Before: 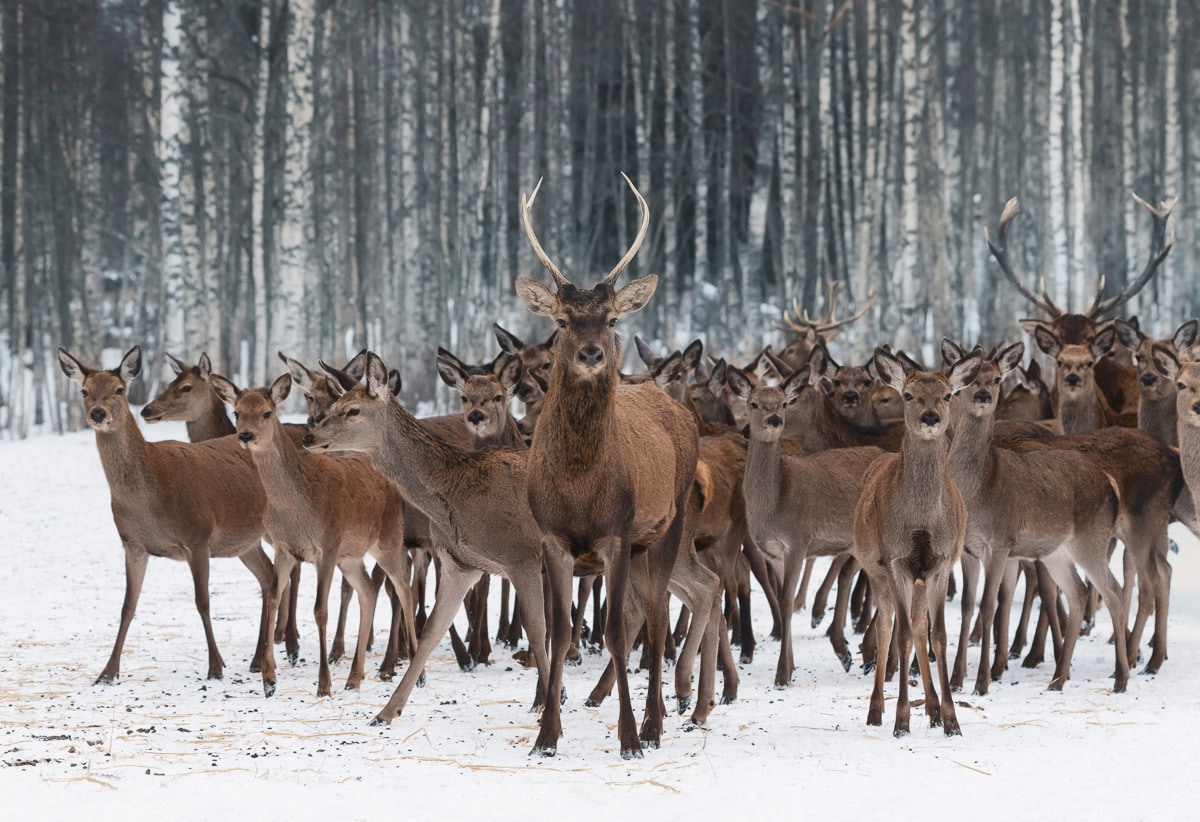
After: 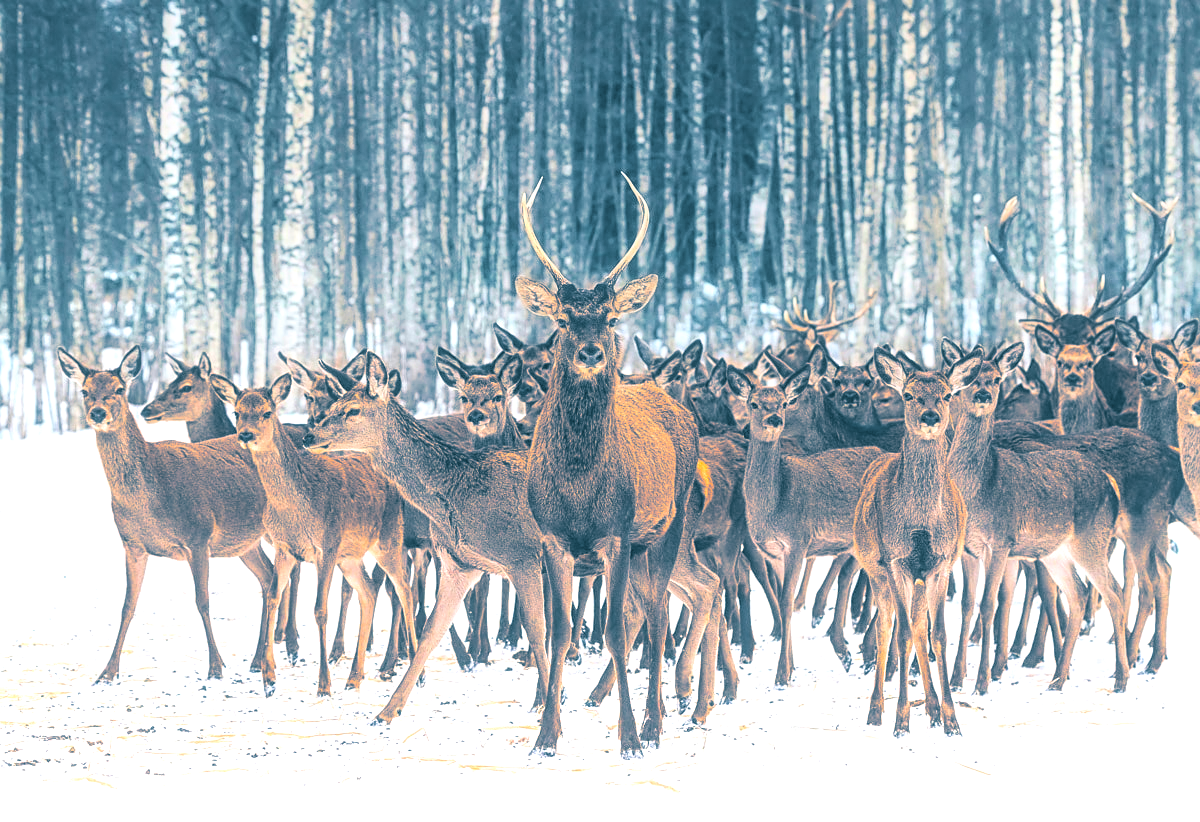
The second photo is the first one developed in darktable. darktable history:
split-toning: shadows › hue 212.4°, balance -70
sharpen: on, module defaults
local contrast: highlights 73%, shadows 15%, midtone range 0.197
color balance rgb: linear chroma grading › global chroma 20%, perceptual saturation grading › global saturation 25%, perceptual brilliance grading › global brilliance 20%, global vibrance 20%
contrast brightness saturation: contrast 0.2, brightness 0.16, saturation 0.22
